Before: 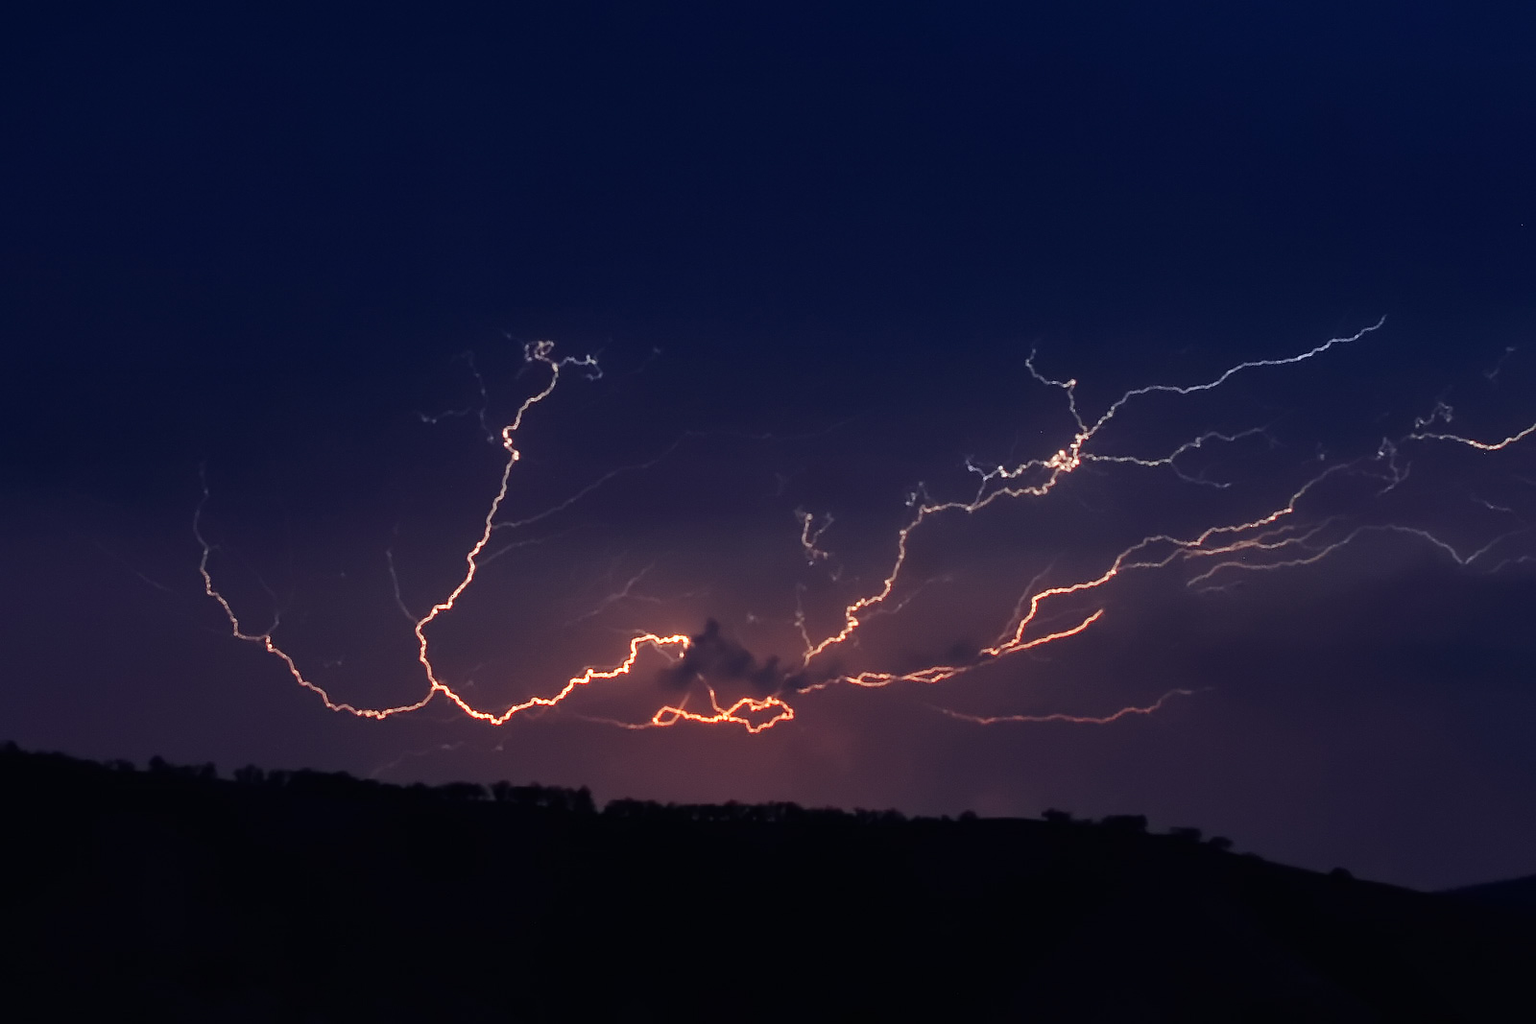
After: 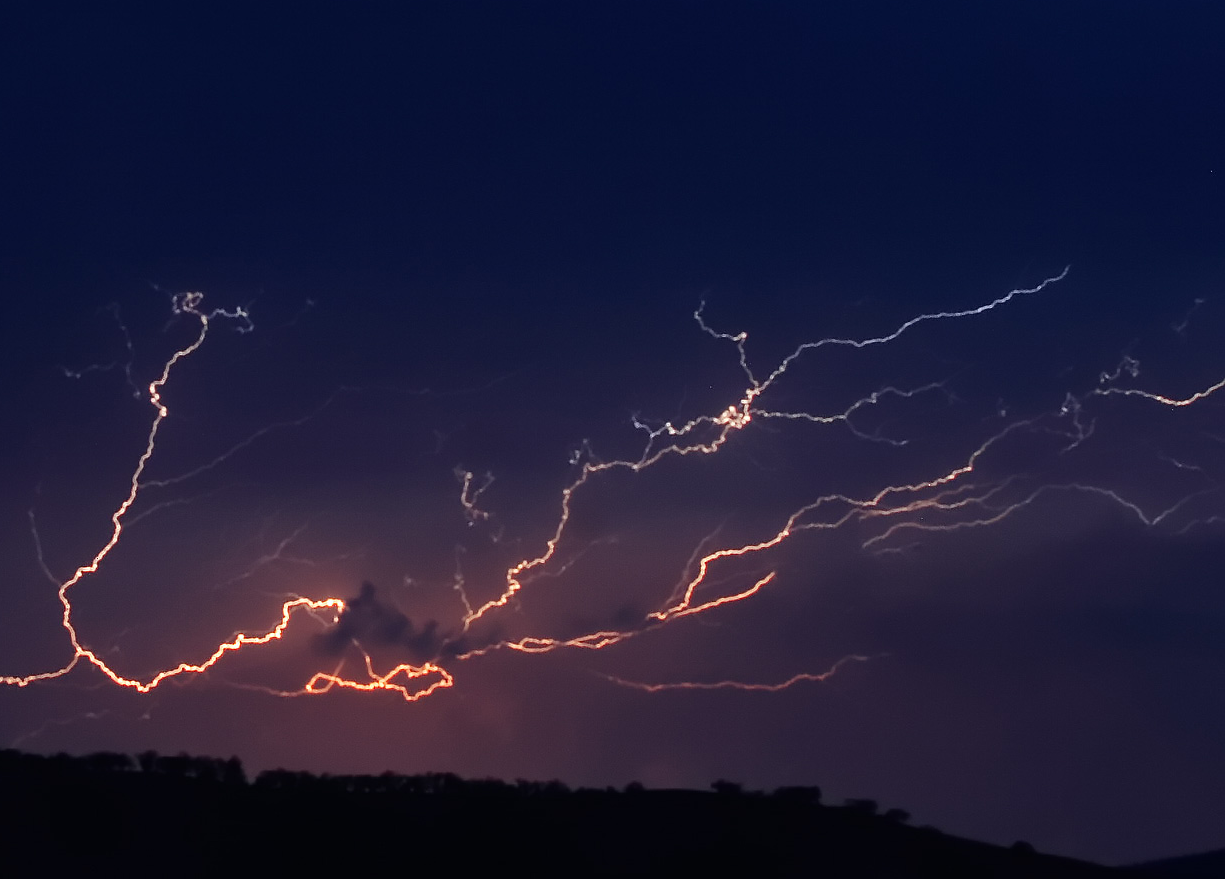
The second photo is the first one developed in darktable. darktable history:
crop: left 23.406%, top 5.91%, bottom 11.682%
